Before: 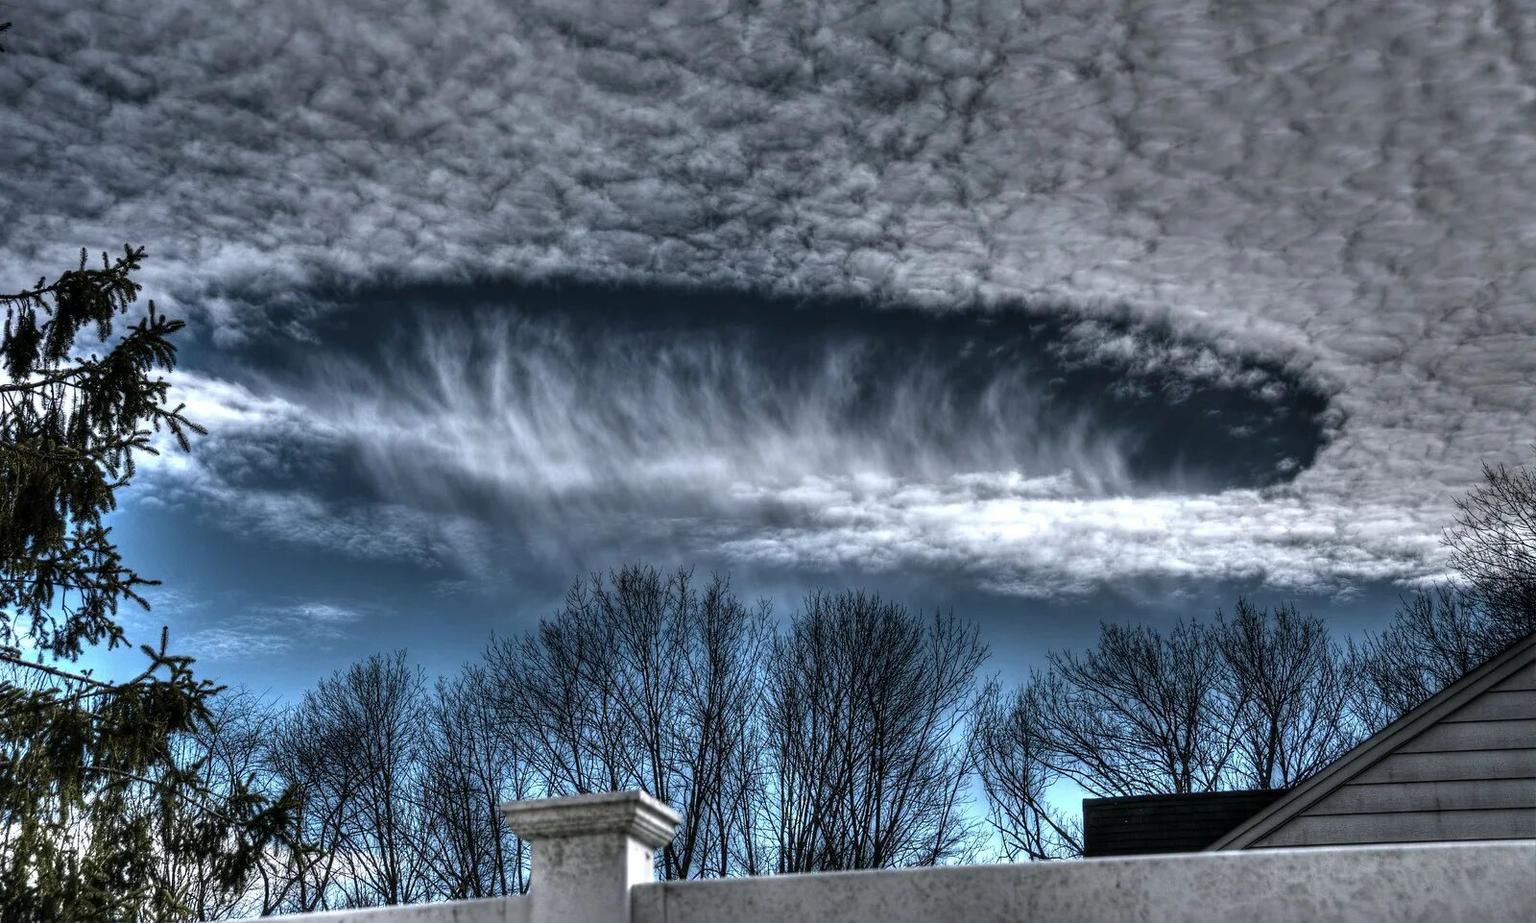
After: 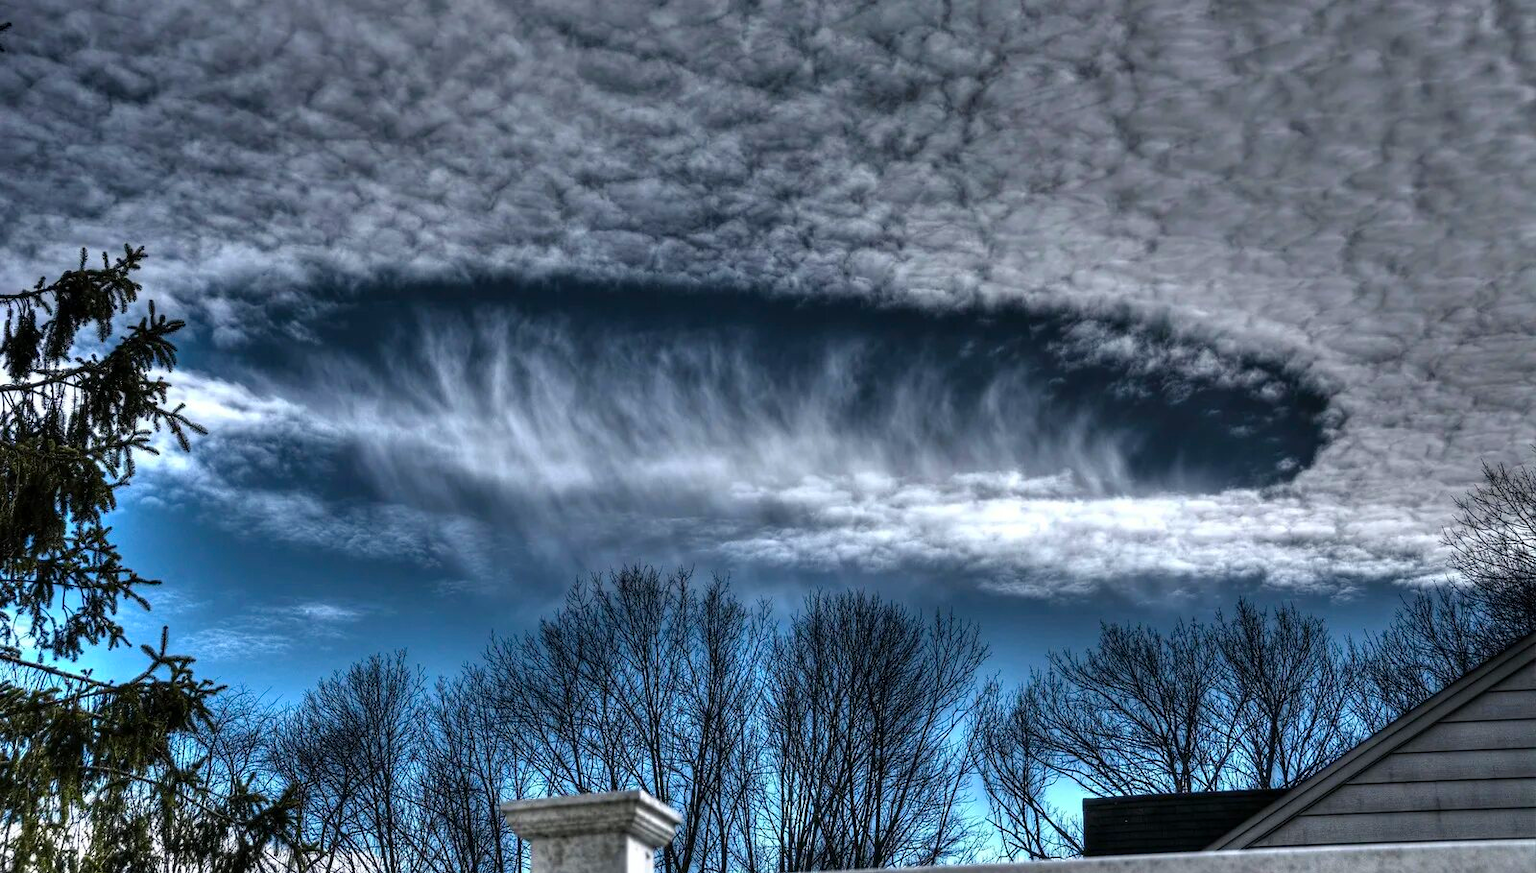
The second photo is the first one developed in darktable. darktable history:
crop and rotate: top 0.009%, bottom 5.292%
color balance rgb: shadows lift › chroma 1.722%, shadows lift › hue 265.56°, linear chroma grading › global chroma 14.667%, perceptual saturation grading › global saturation 19.294%
